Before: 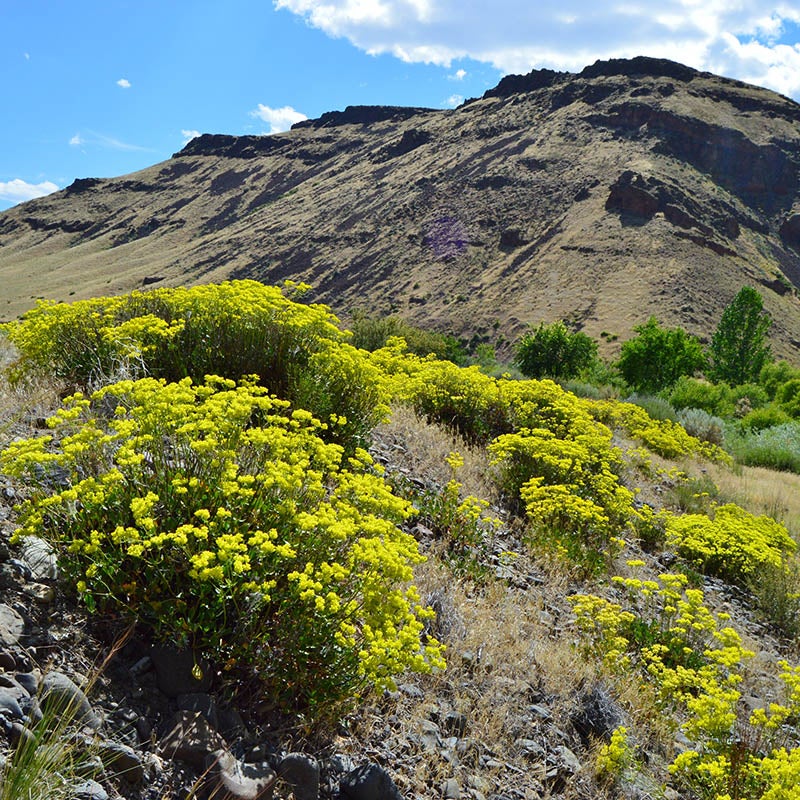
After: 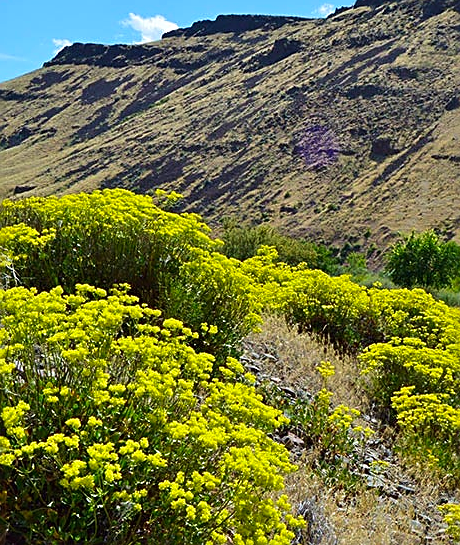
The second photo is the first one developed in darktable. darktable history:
velvia: on, module defaults
sharpen: on, module defaults
crop: left 16.202%, top 11.386%, right 26.264%, bottom 20.466%
contrast brightness saturation: saturation 0.175
